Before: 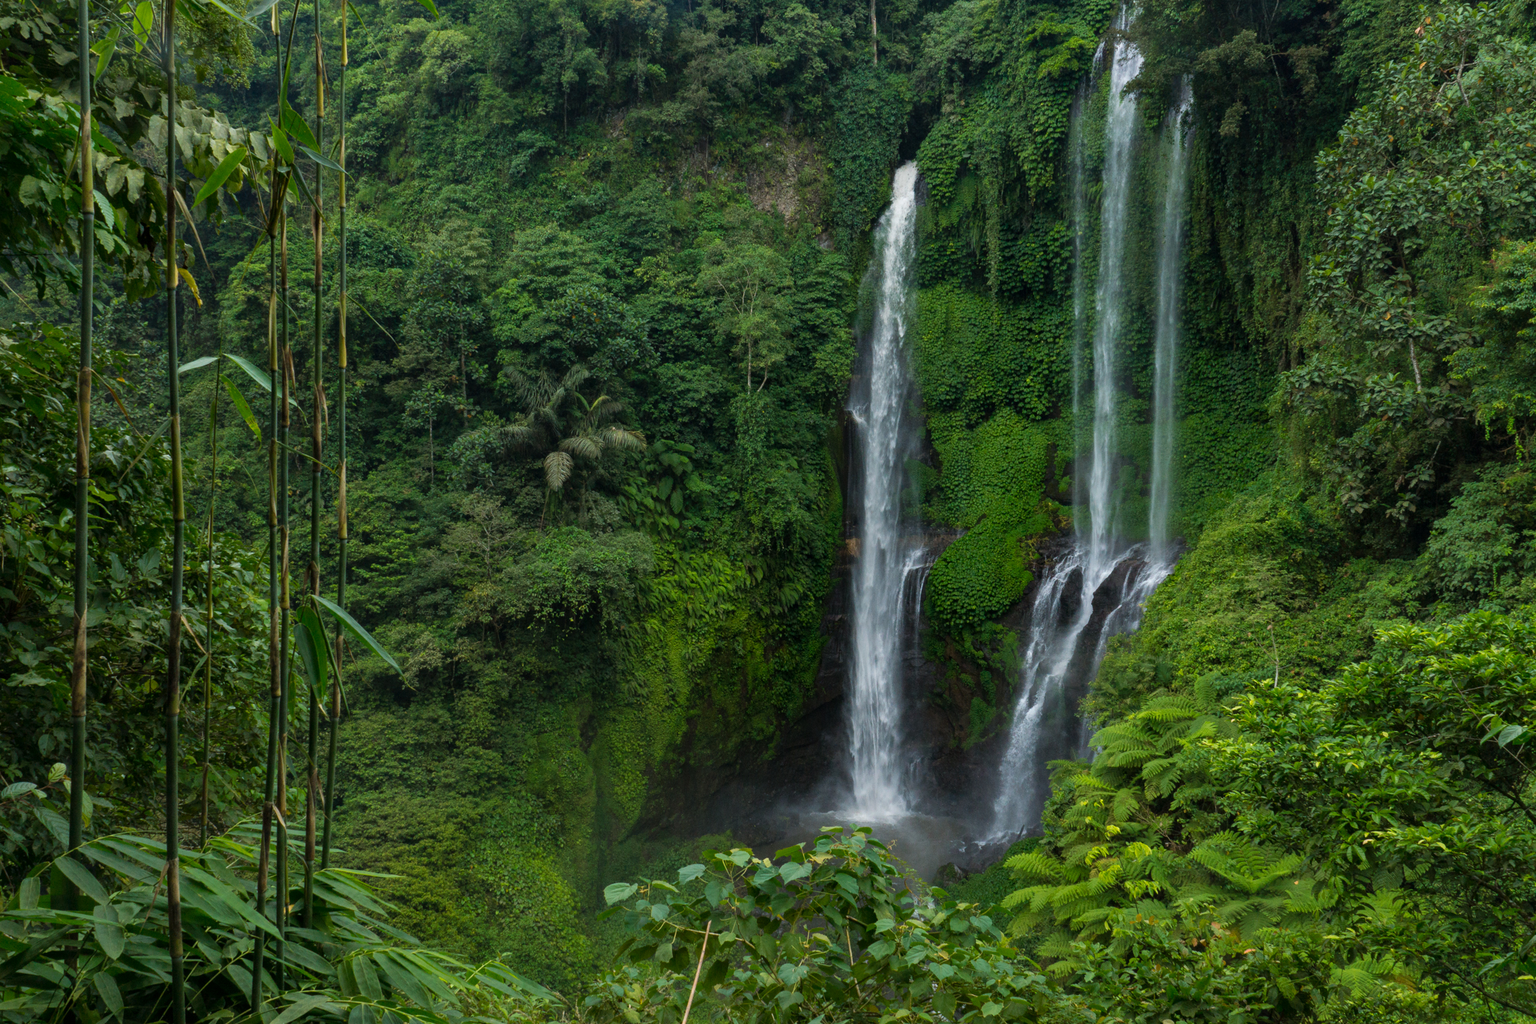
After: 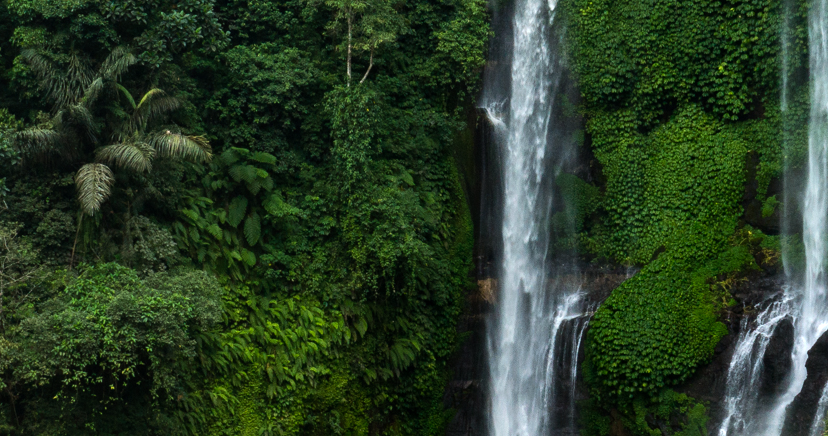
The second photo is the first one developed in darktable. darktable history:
tone equalizer: -8 EV -0.75 EV, -7 EV -0.7 EV, -6 EV -0.6 EV, -5 EV -0.4 EV, -3 EV 0.4 EV, -2 EV 0.6 EV, -1 EV 0.7 EV, +0 EV 0.75 EV, edges refinement/feathering 500, mask exposure compensation -1.57 EV, preserve details no
crop: left 31.751%, top 32.172%, right 27.8%, bottom 35.83%
